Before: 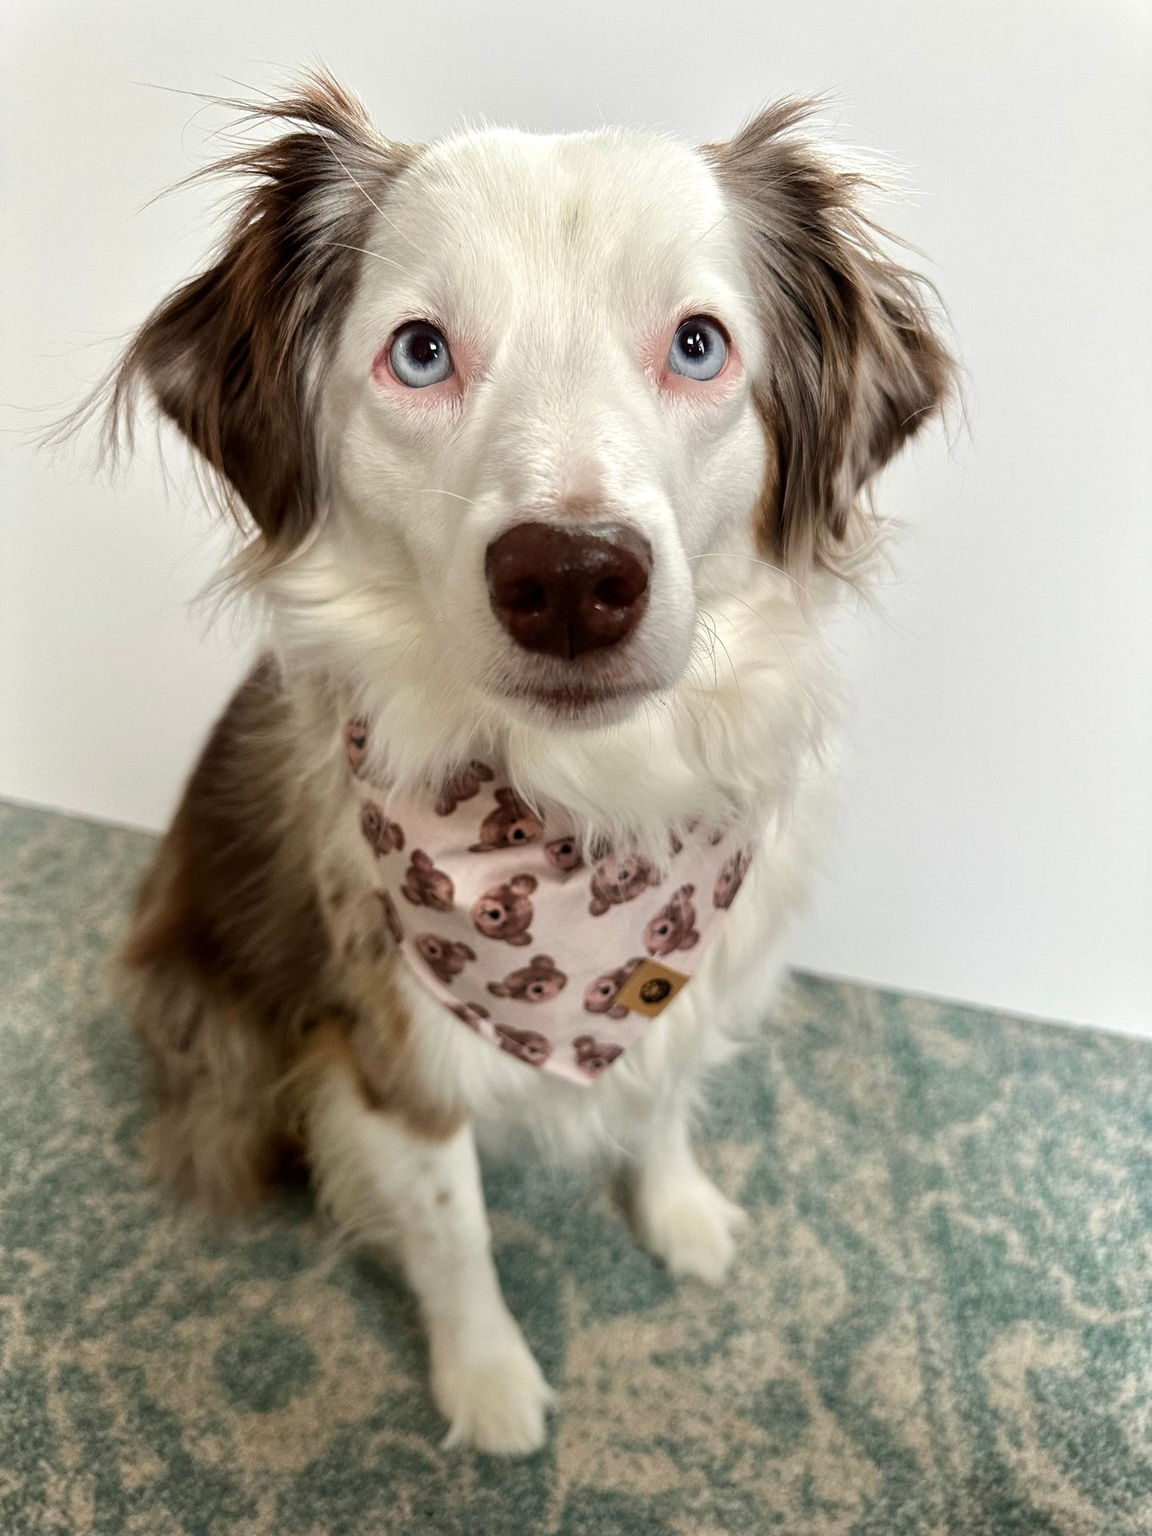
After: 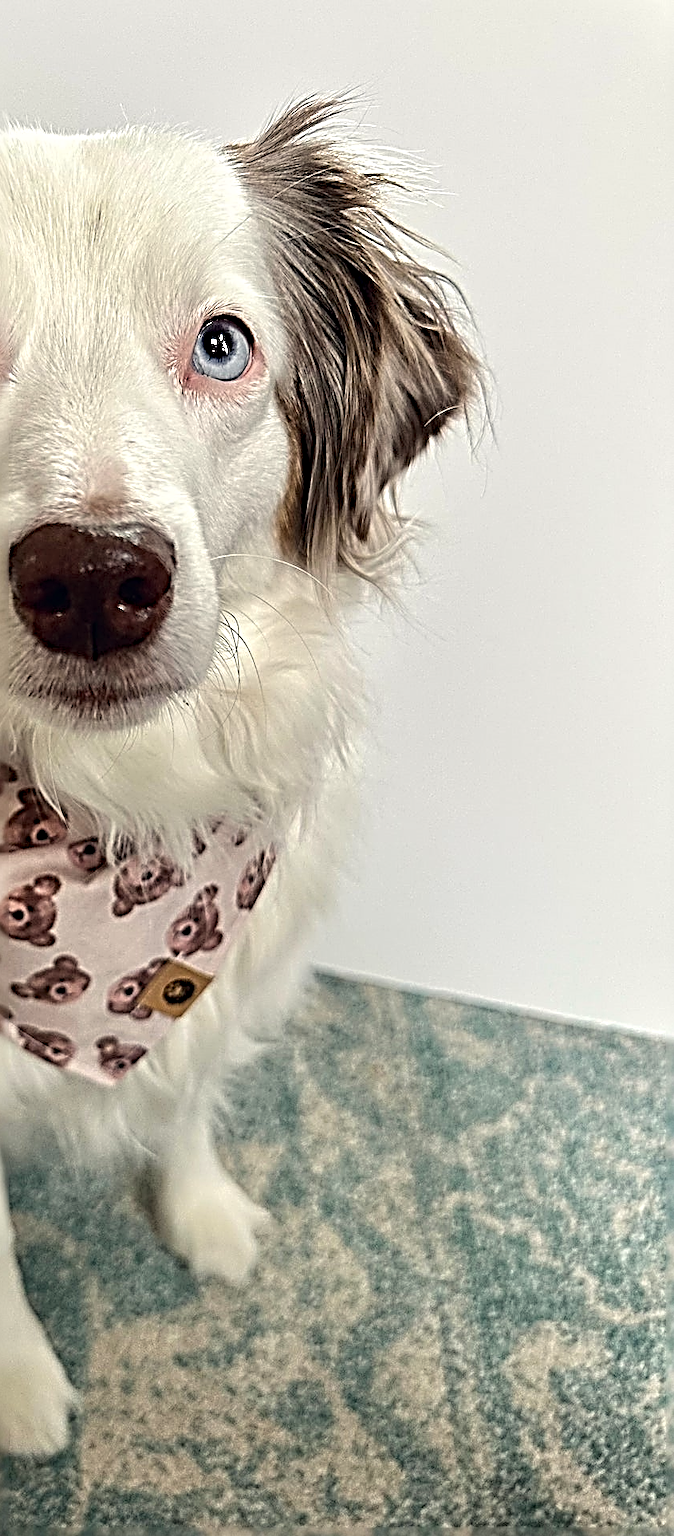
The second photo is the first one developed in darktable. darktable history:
color correction: highlights a* 0.207, highlights b* 2.7, shadows a* -0.874, shadows b* -4.78
crop: left 41.402%
sharpen: radius 4.001, amount 2
